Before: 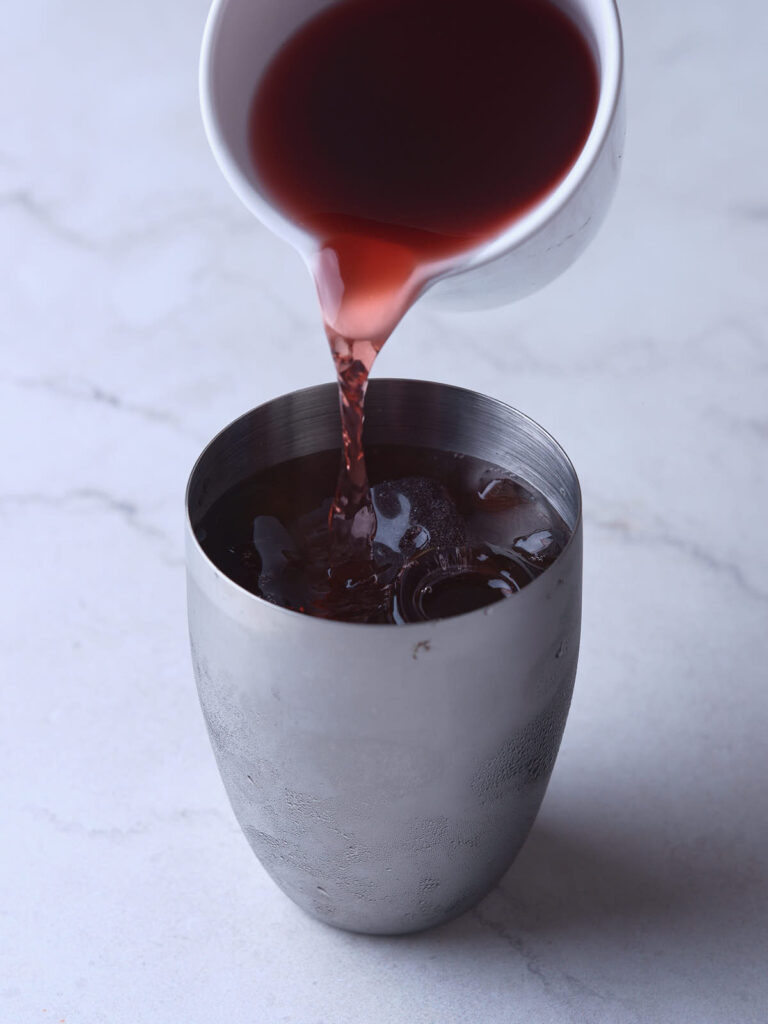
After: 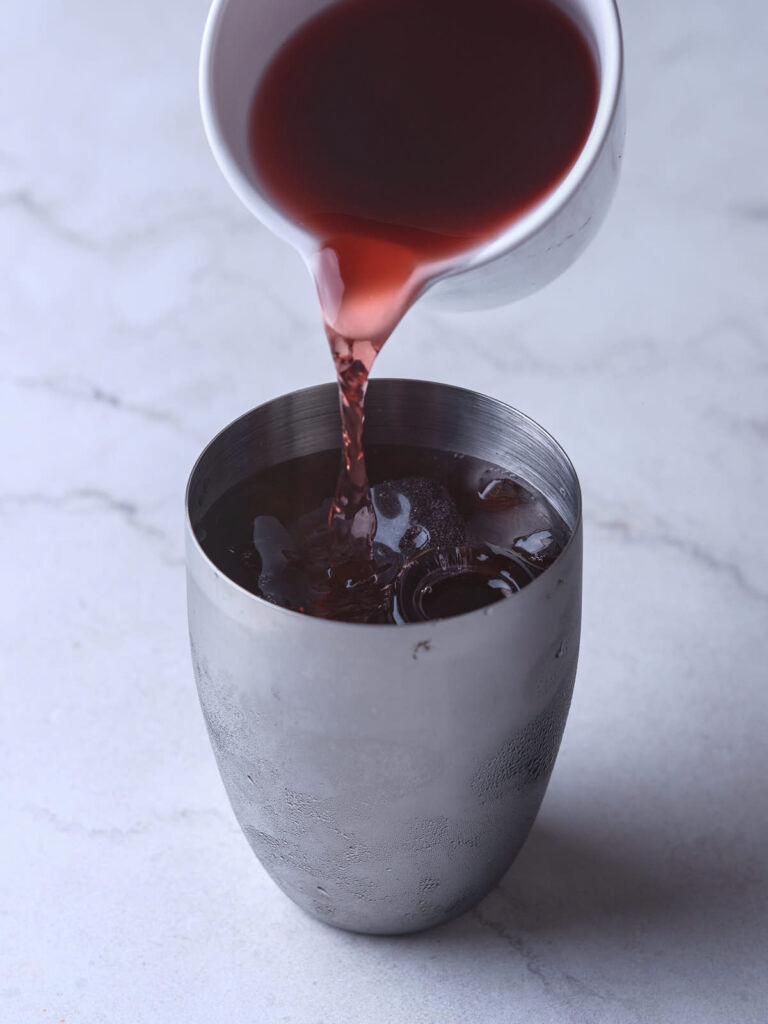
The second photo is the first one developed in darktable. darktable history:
exposure: black level correction -0.003, exposure 0.04 EV, compensate highlight preservation false
local contrast: on, module defaults
